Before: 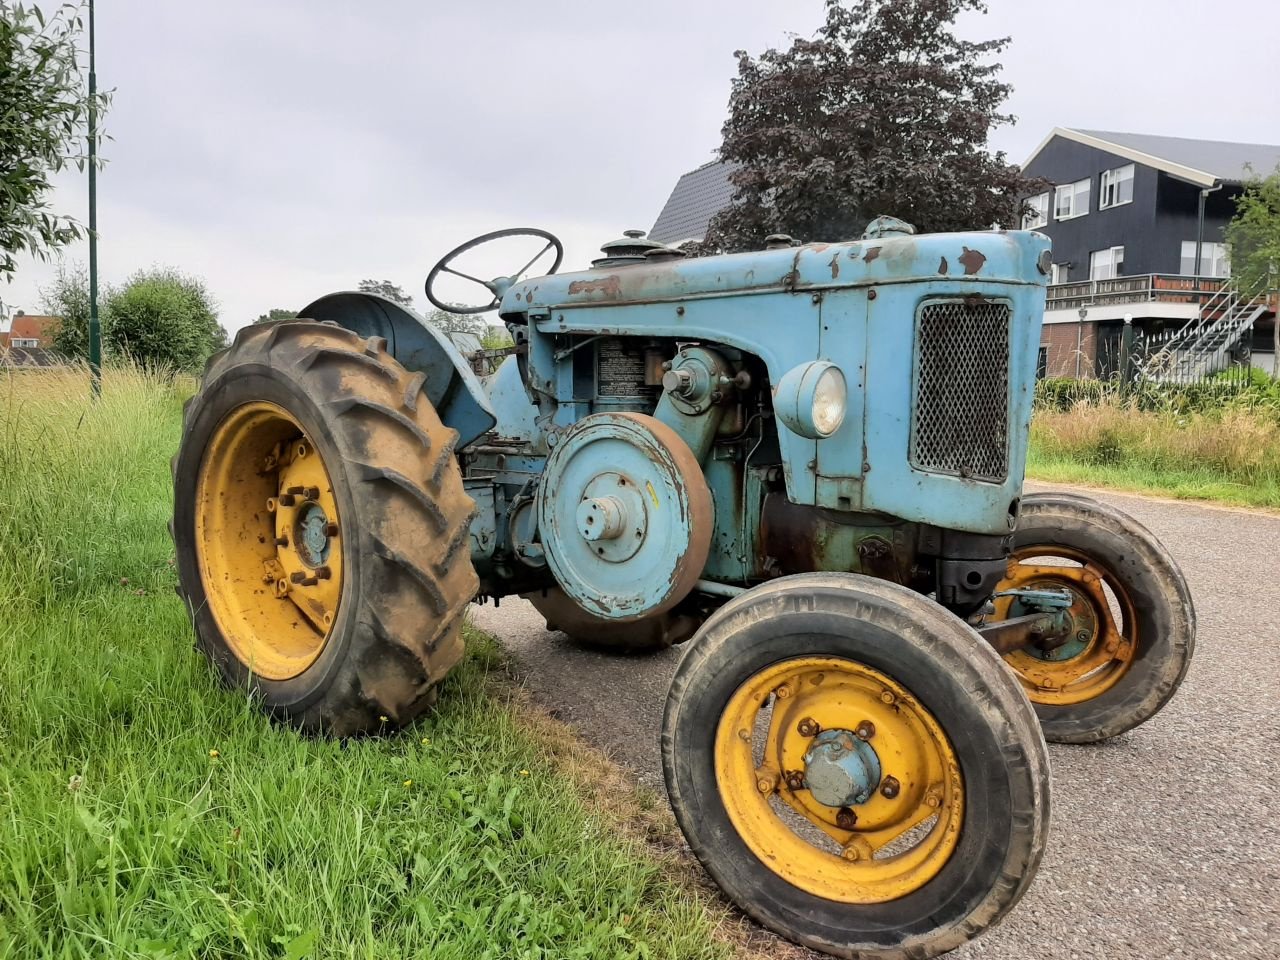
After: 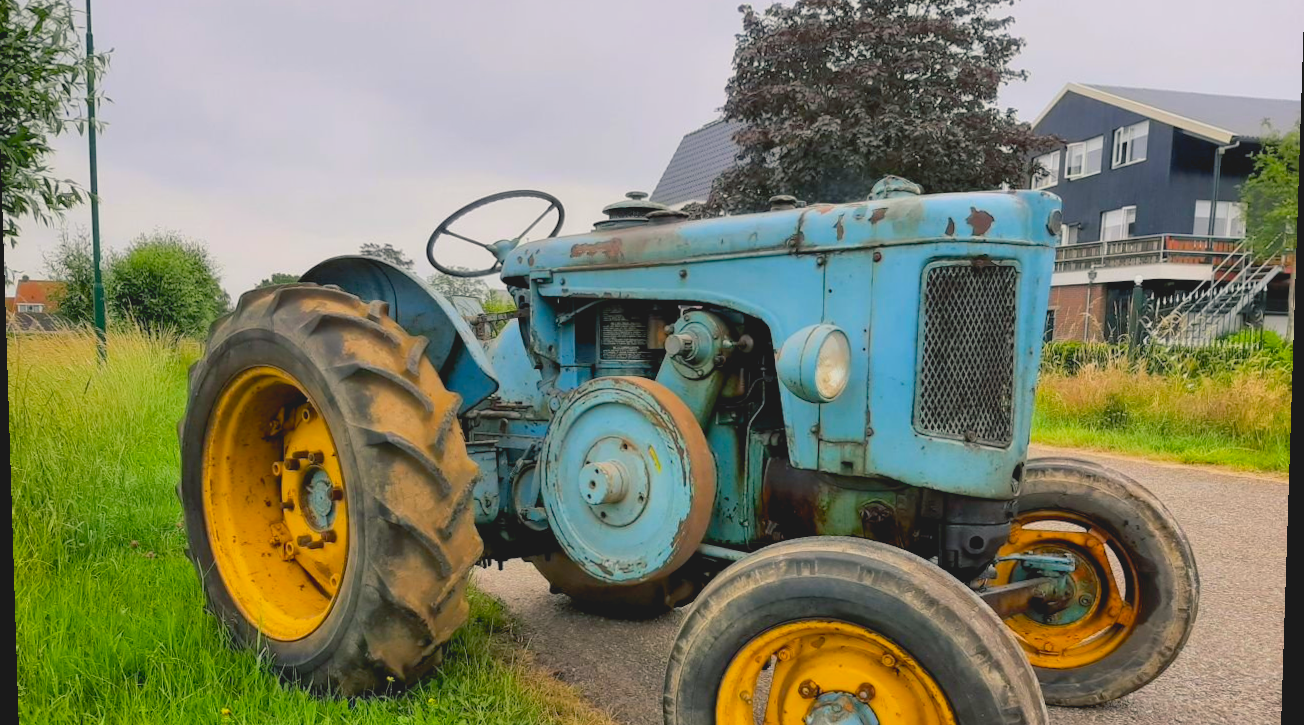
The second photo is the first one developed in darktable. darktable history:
color balance rgb: shadows lift › chroma 2%, shadows lift › hue 217.2°, power › hue 60°, highlights gain › chroma 1%, highlights gain › hue 69.6°, global offset › luminance -0.5%, perceptual saturation grading › global saturation 15%, global vibrance 15%
rotate and perspective: lens shift (vertical) 0.048, lens shift (horizontal) -0.024, automatic cropping off
contrast brightness saturation: contrast -0.19, saturation 0.19
crop: left 0.387%, top 5.469%, bottom 19.809%
